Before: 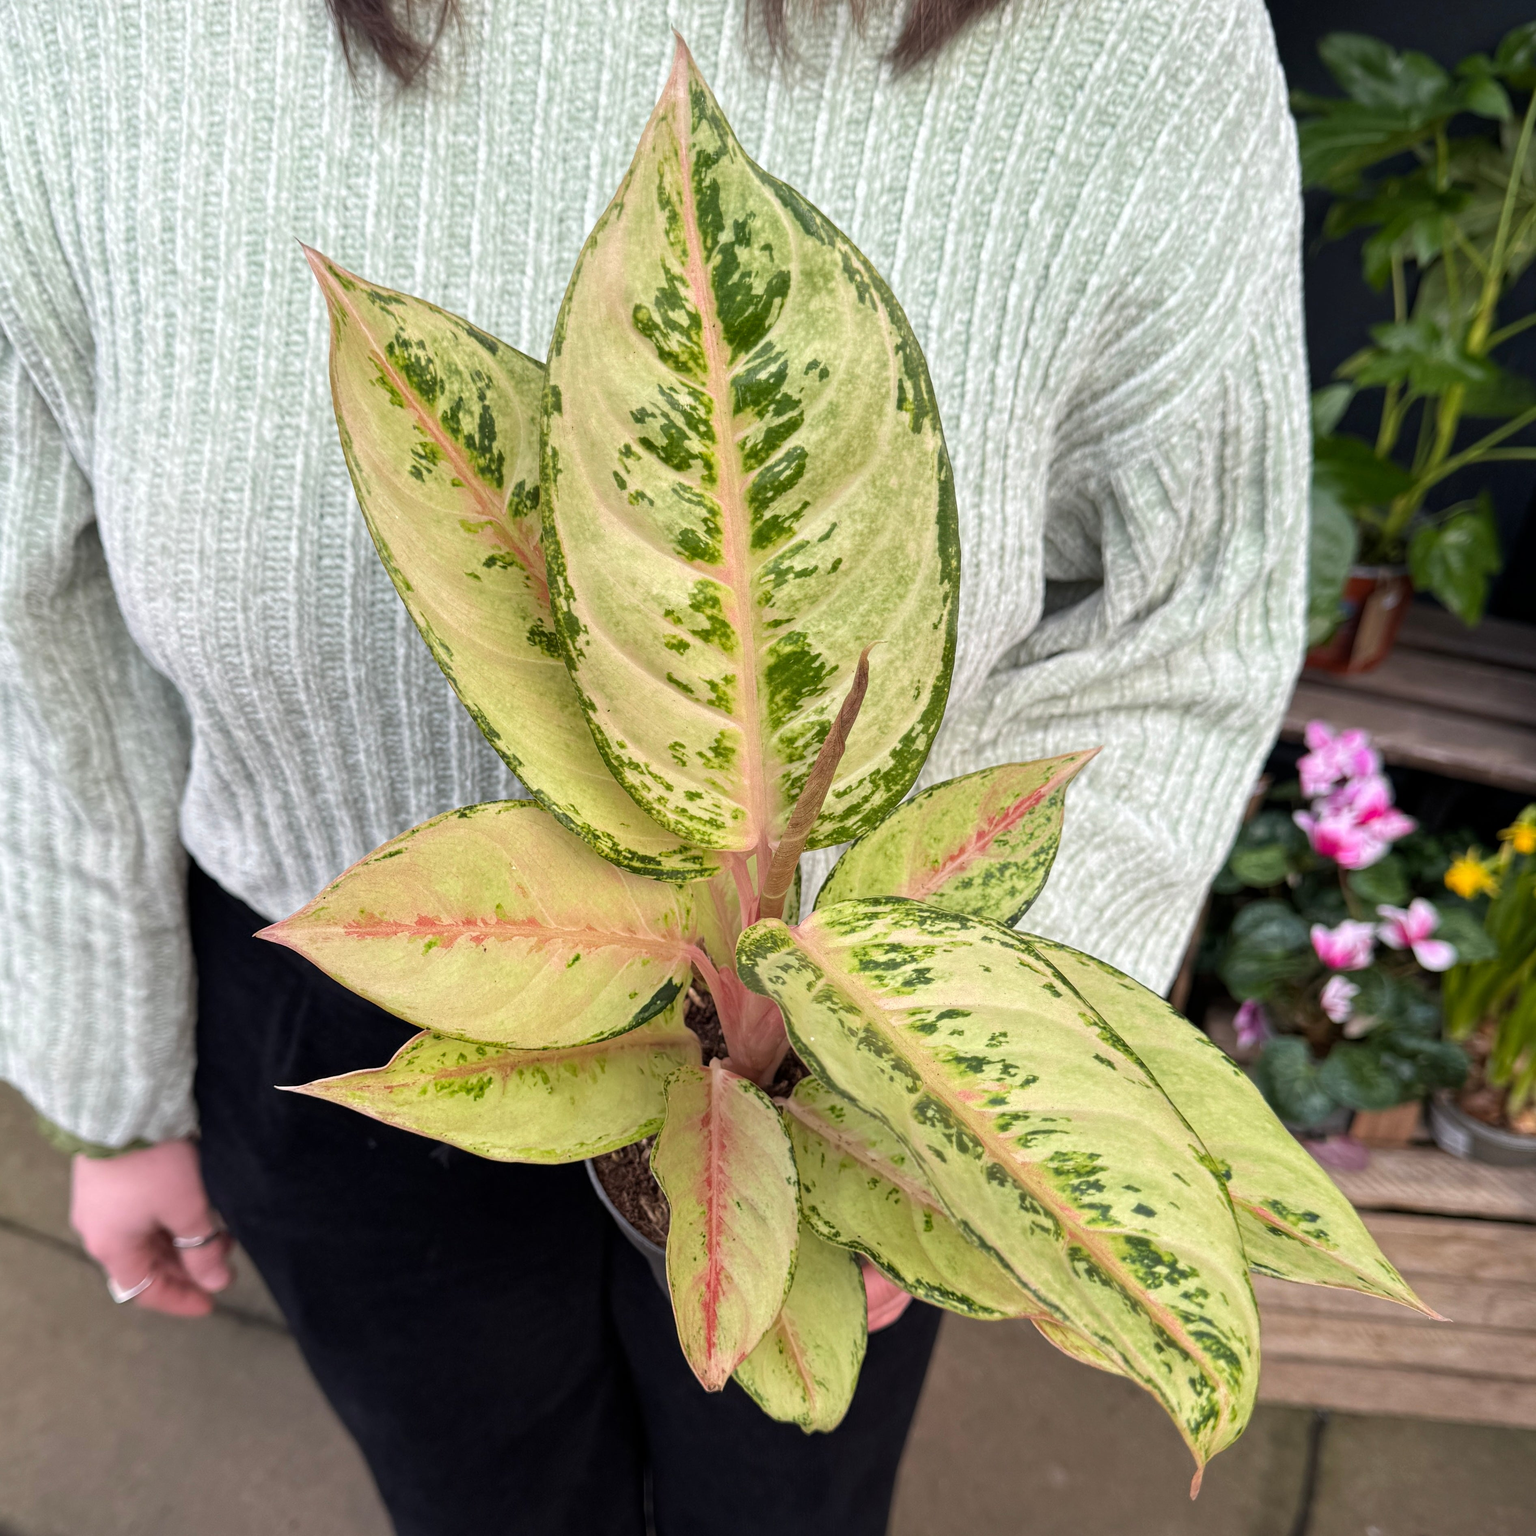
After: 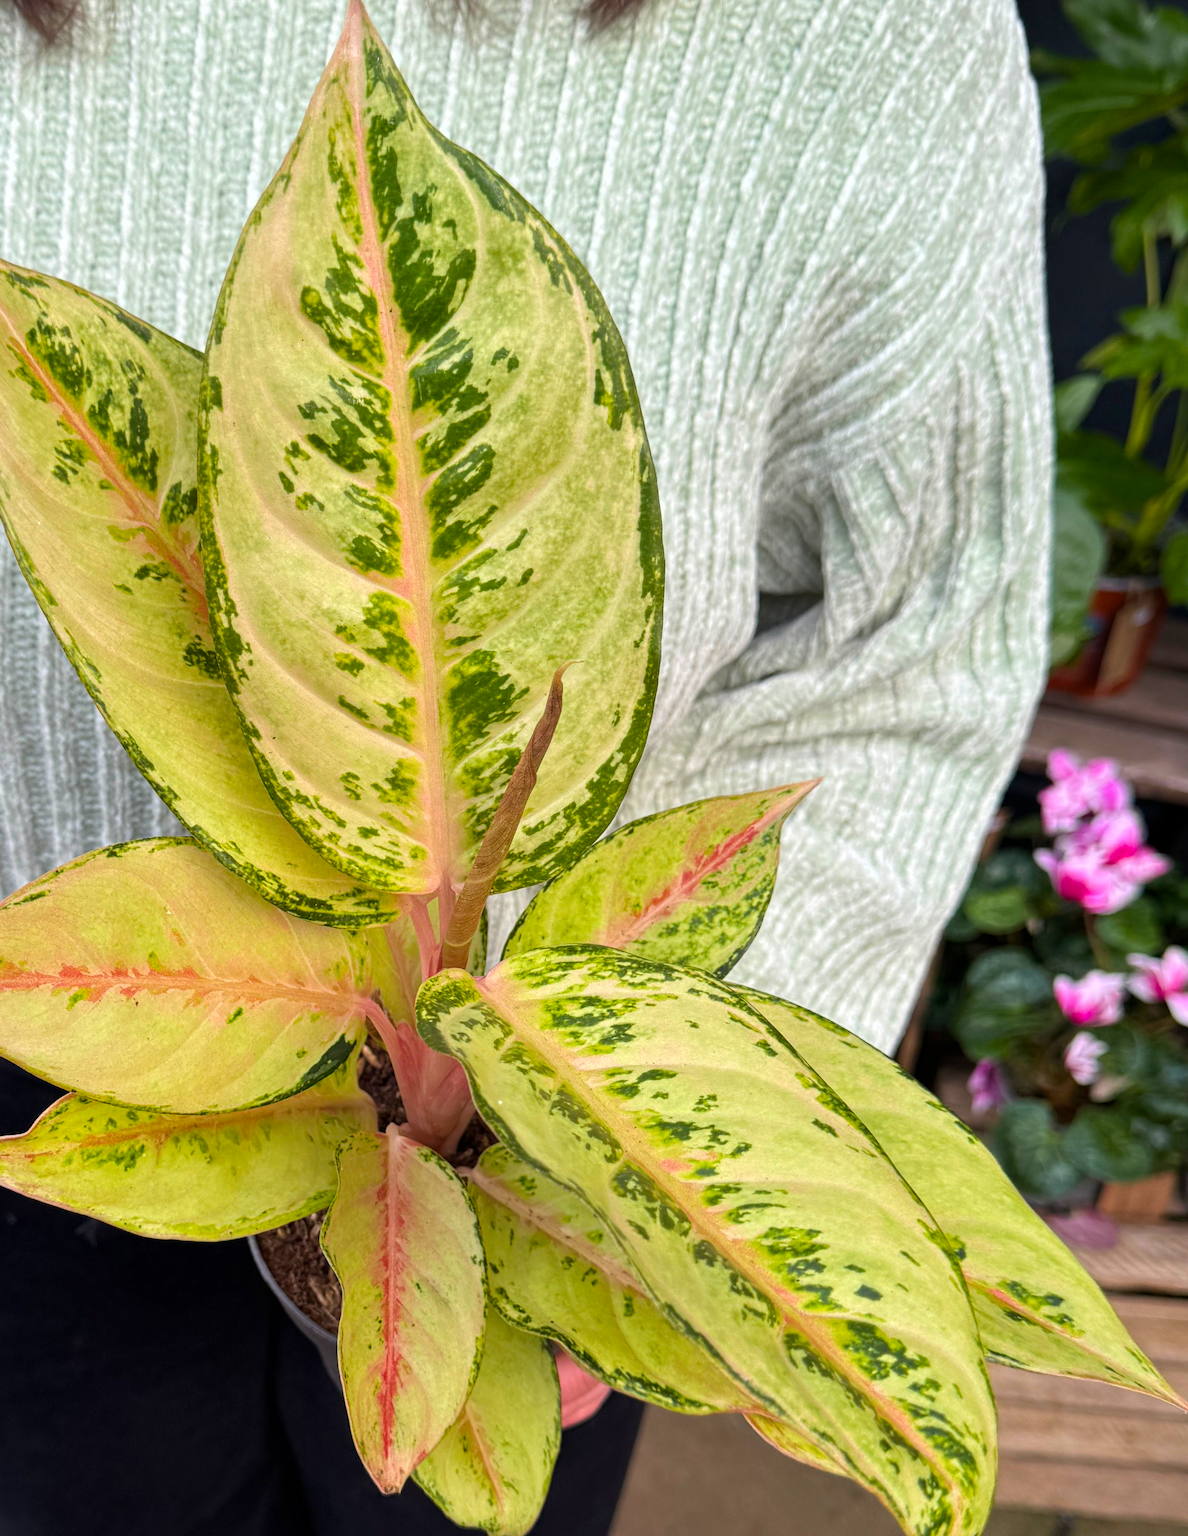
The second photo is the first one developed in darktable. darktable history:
crop and rotate: left 23.596%, top 3.026%, right 6.691%, bottom 6.892%
color balance rgb: perceptual saturation grading › global saturation 19.437%, global vibrance 25.472%
